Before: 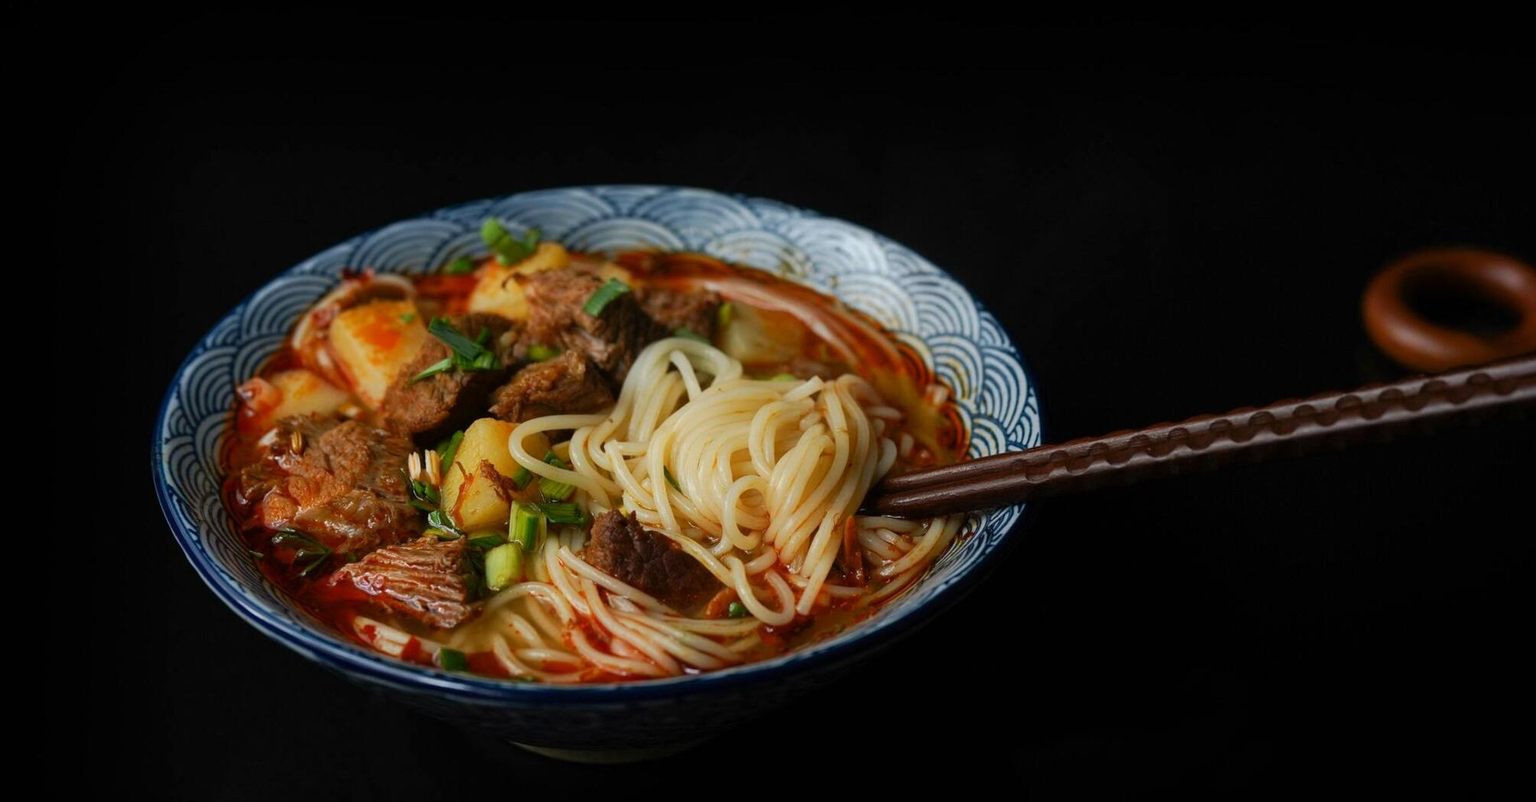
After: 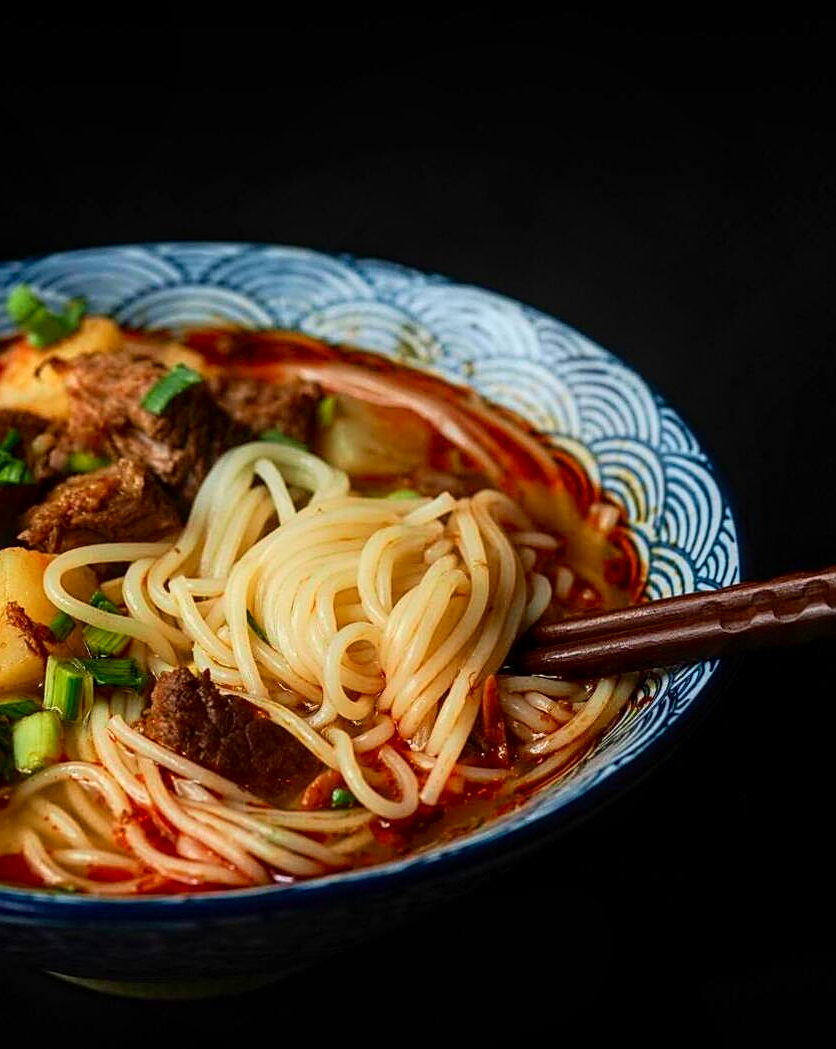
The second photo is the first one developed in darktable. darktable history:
local contrast: on, module defaults
crop: left 30.984%, right 27.423%
sharpen: on, module defaults
tone curve: curves: ch0 [(0, 0) (0.091, 0.075) (0.409, 0.457) (0.733, 0.82) (0.844, 0.908) (0.909, 0.942) (1, 0.973)]; ch1 [(0, 0) (0.437, 0.404) (0.5, 0.5) (0.529, 0.556) (0.58, 0.606) (0.616, 0.654) (1, 1)]; ch2 [(0, 0) (0.442, 0.415) (0.5, 0.5) (0.535, 0.557) (0.585, 0.62) (1, 1)], color space Lab, independent channels, preserve colors none
